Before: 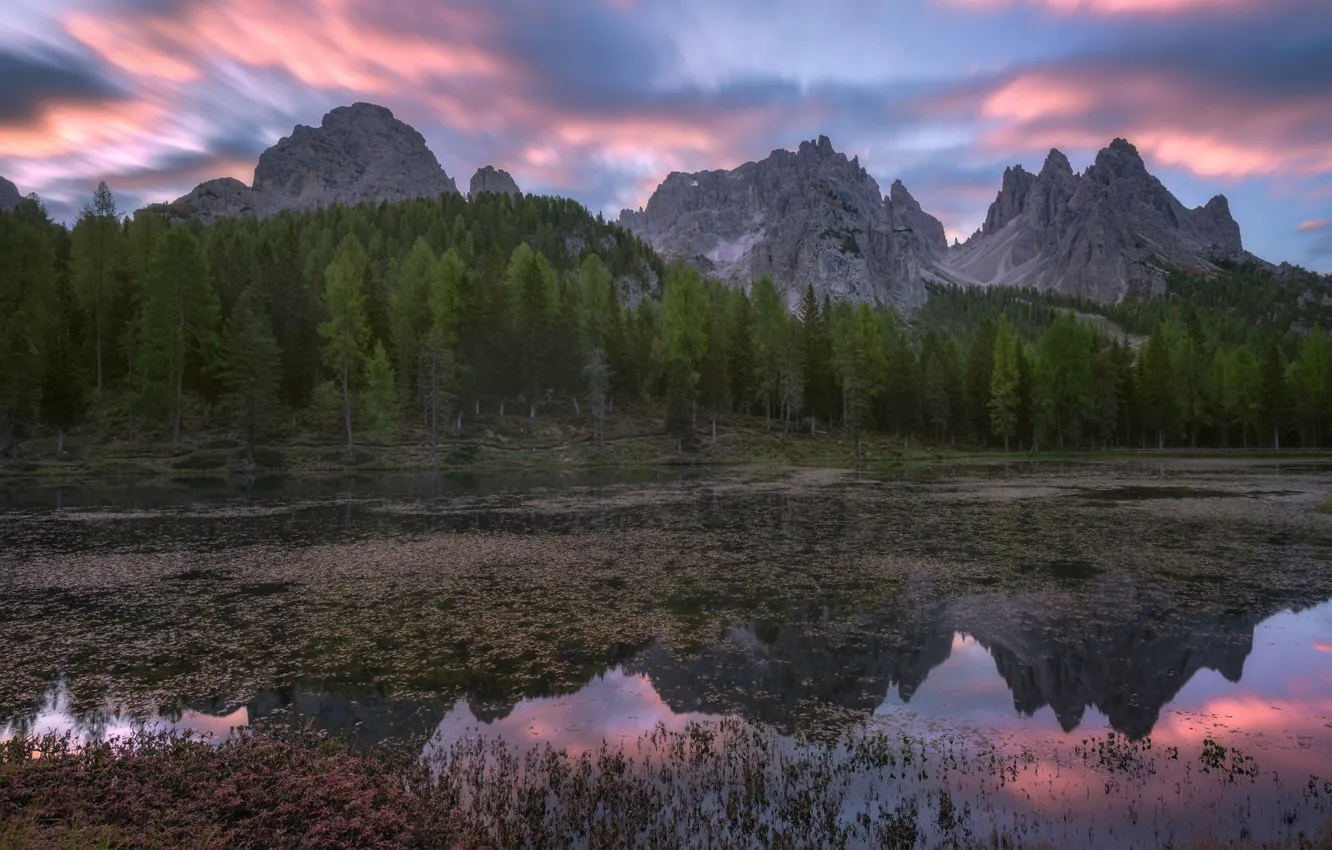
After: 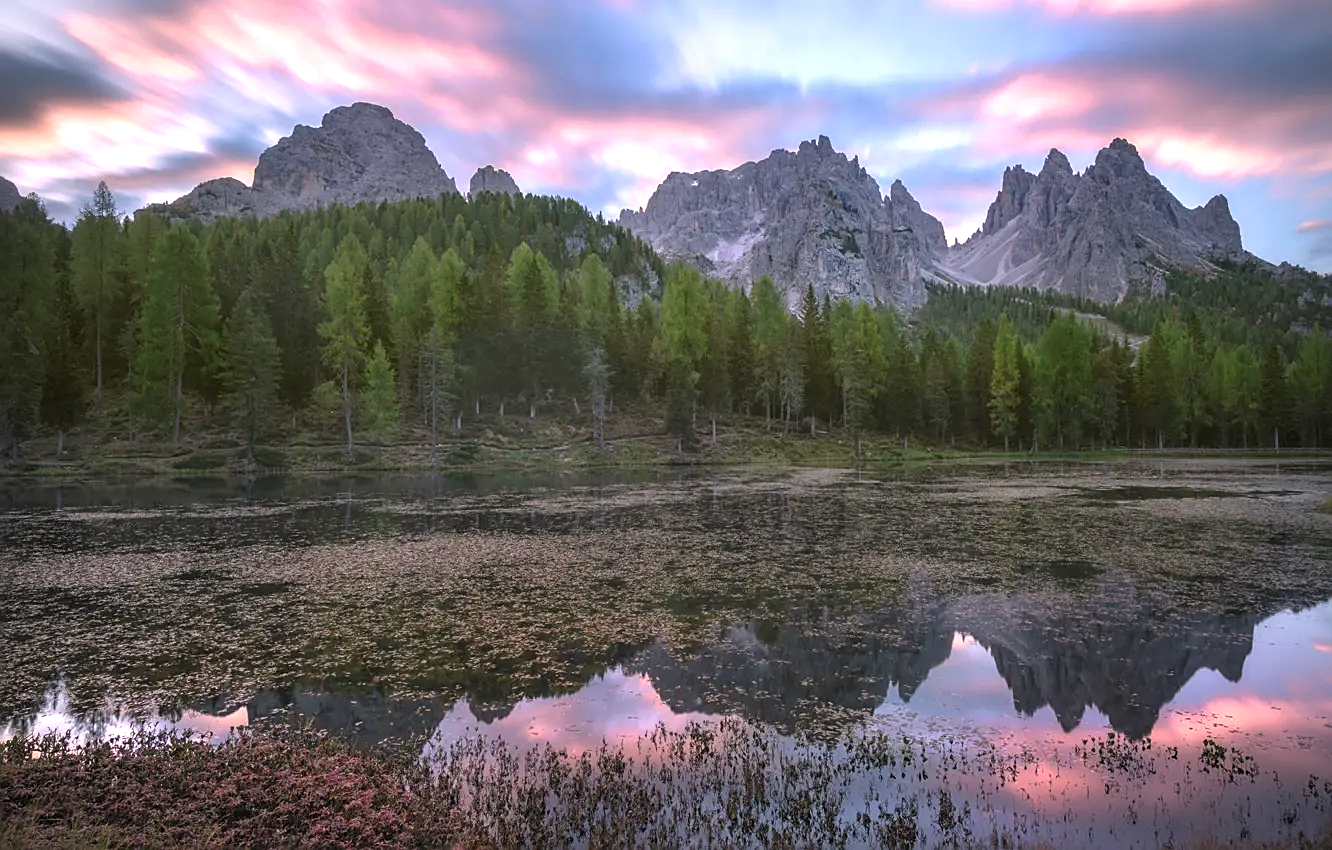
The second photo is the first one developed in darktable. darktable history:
vignetting: unbound false
exposure: black level correction 0, exposure 1 EV, compensate exposure bias true, compensate highlight preservation false
sharpen: on, module defaults
